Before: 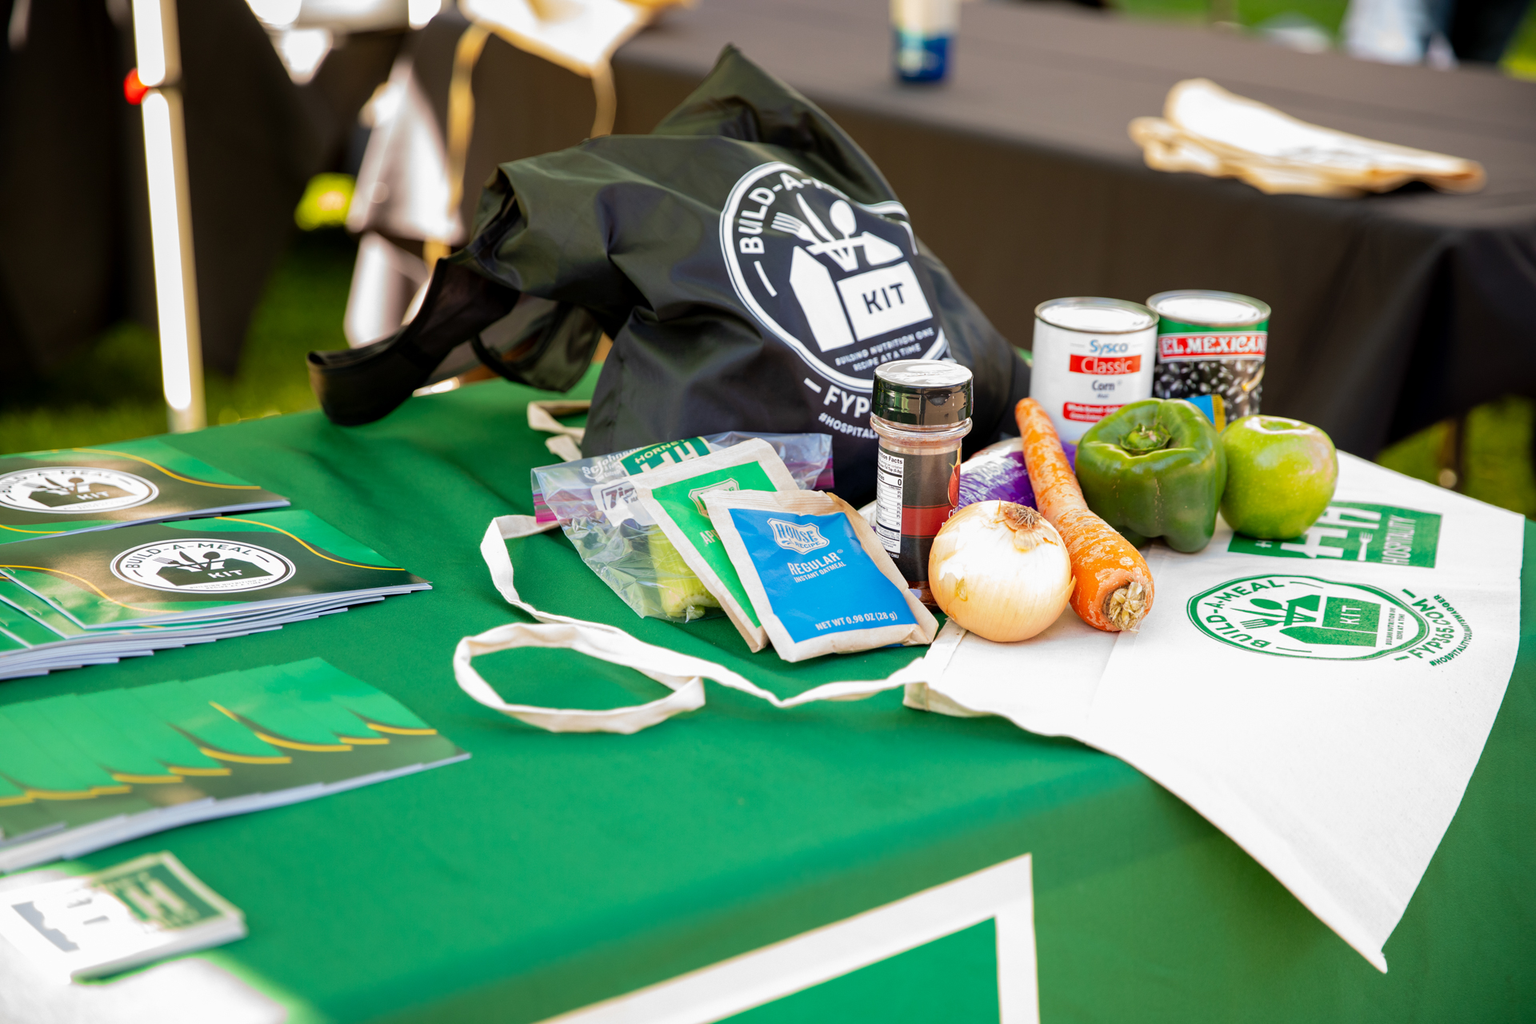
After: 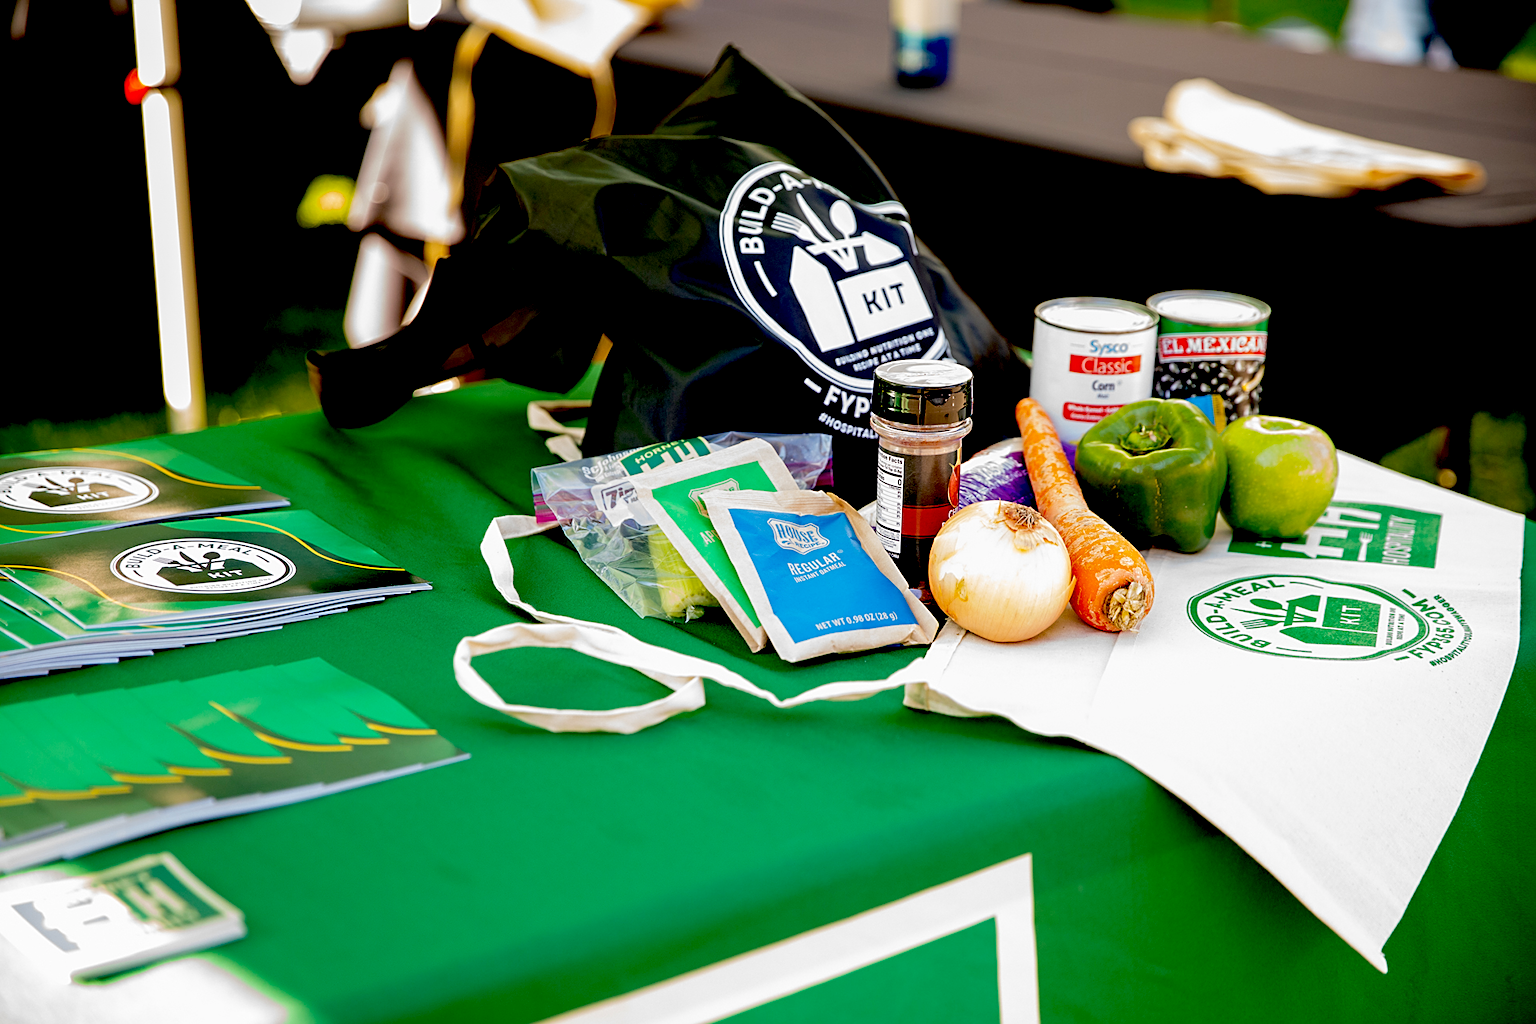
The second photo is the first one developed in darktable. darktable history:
exposure: black level correction 0.056, compensate highlight preservation false
sharpen: on, module defaults
